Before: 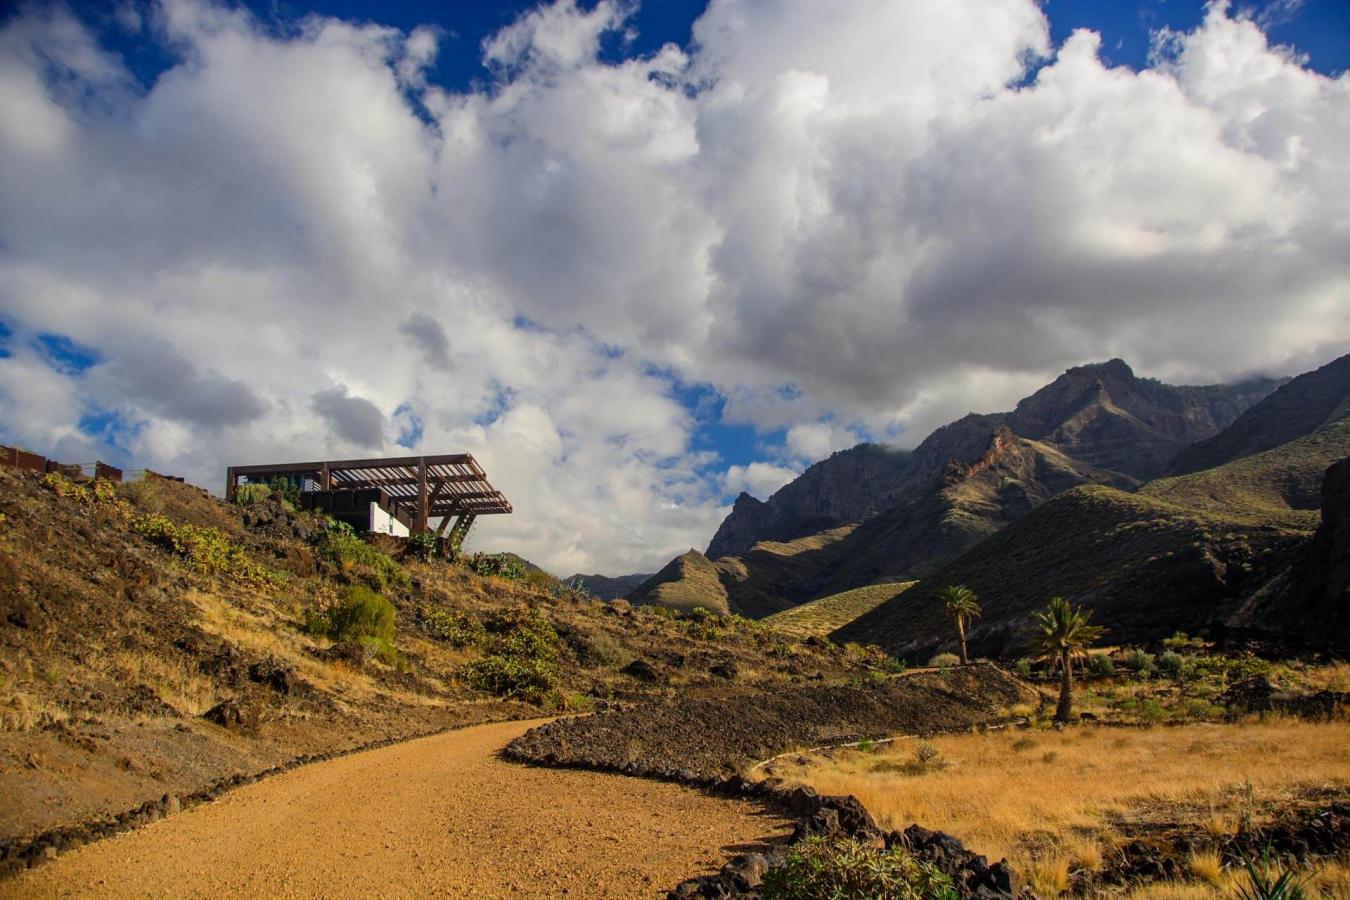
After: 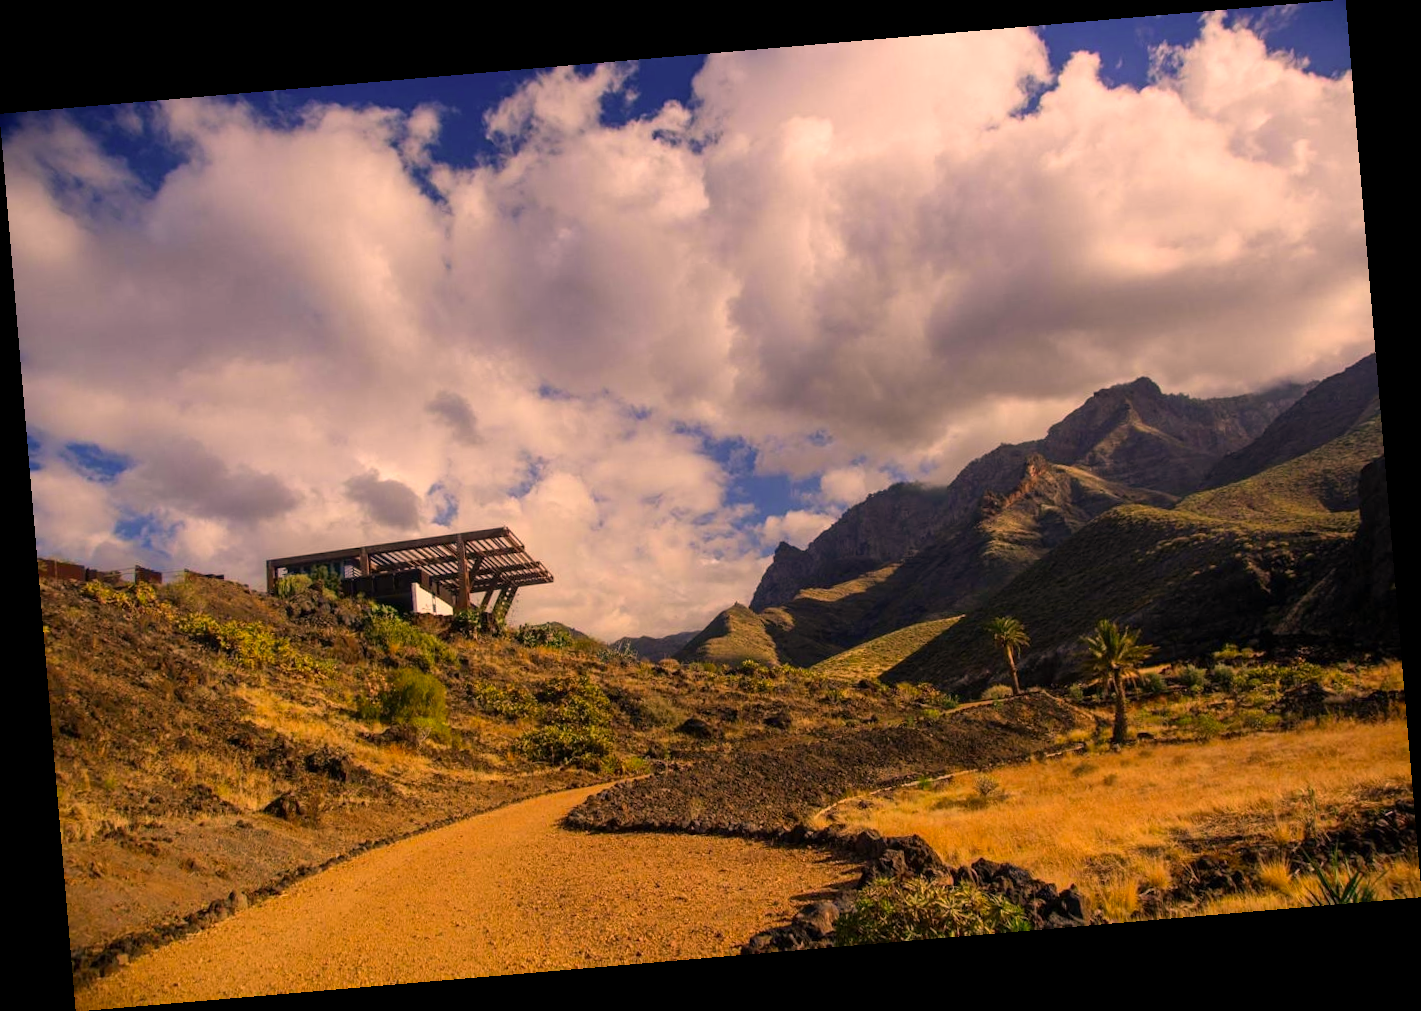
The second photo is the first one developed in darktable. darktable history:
color correction: highlights a* 21.88, highlights b* 22.25
rotate and perspective: rotation -4.86°, automatic cropping off
